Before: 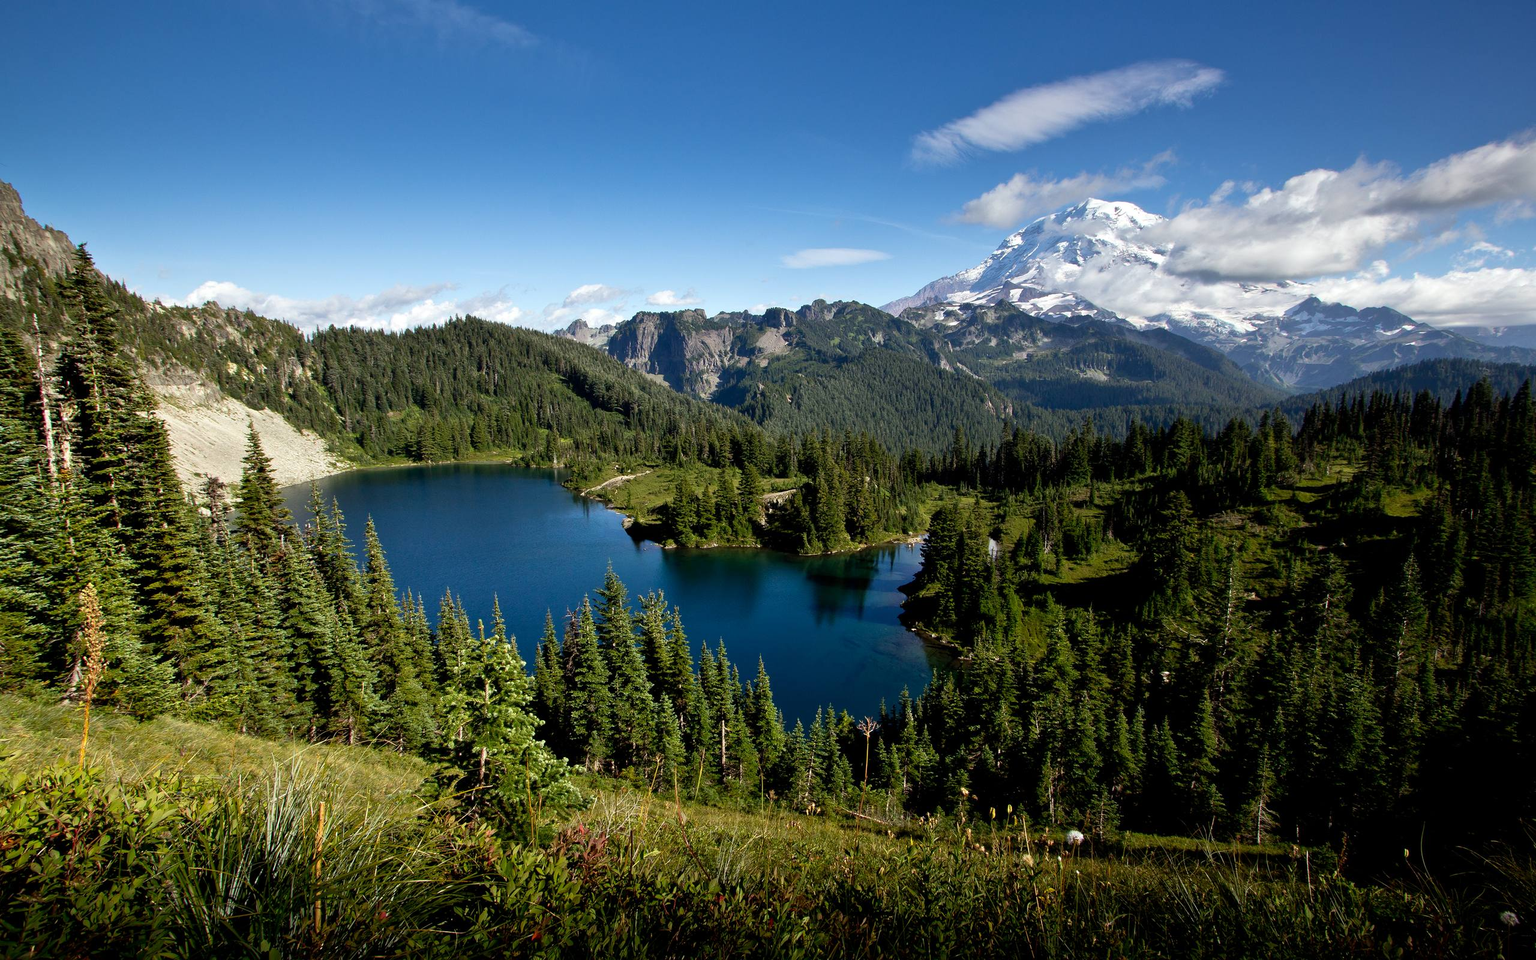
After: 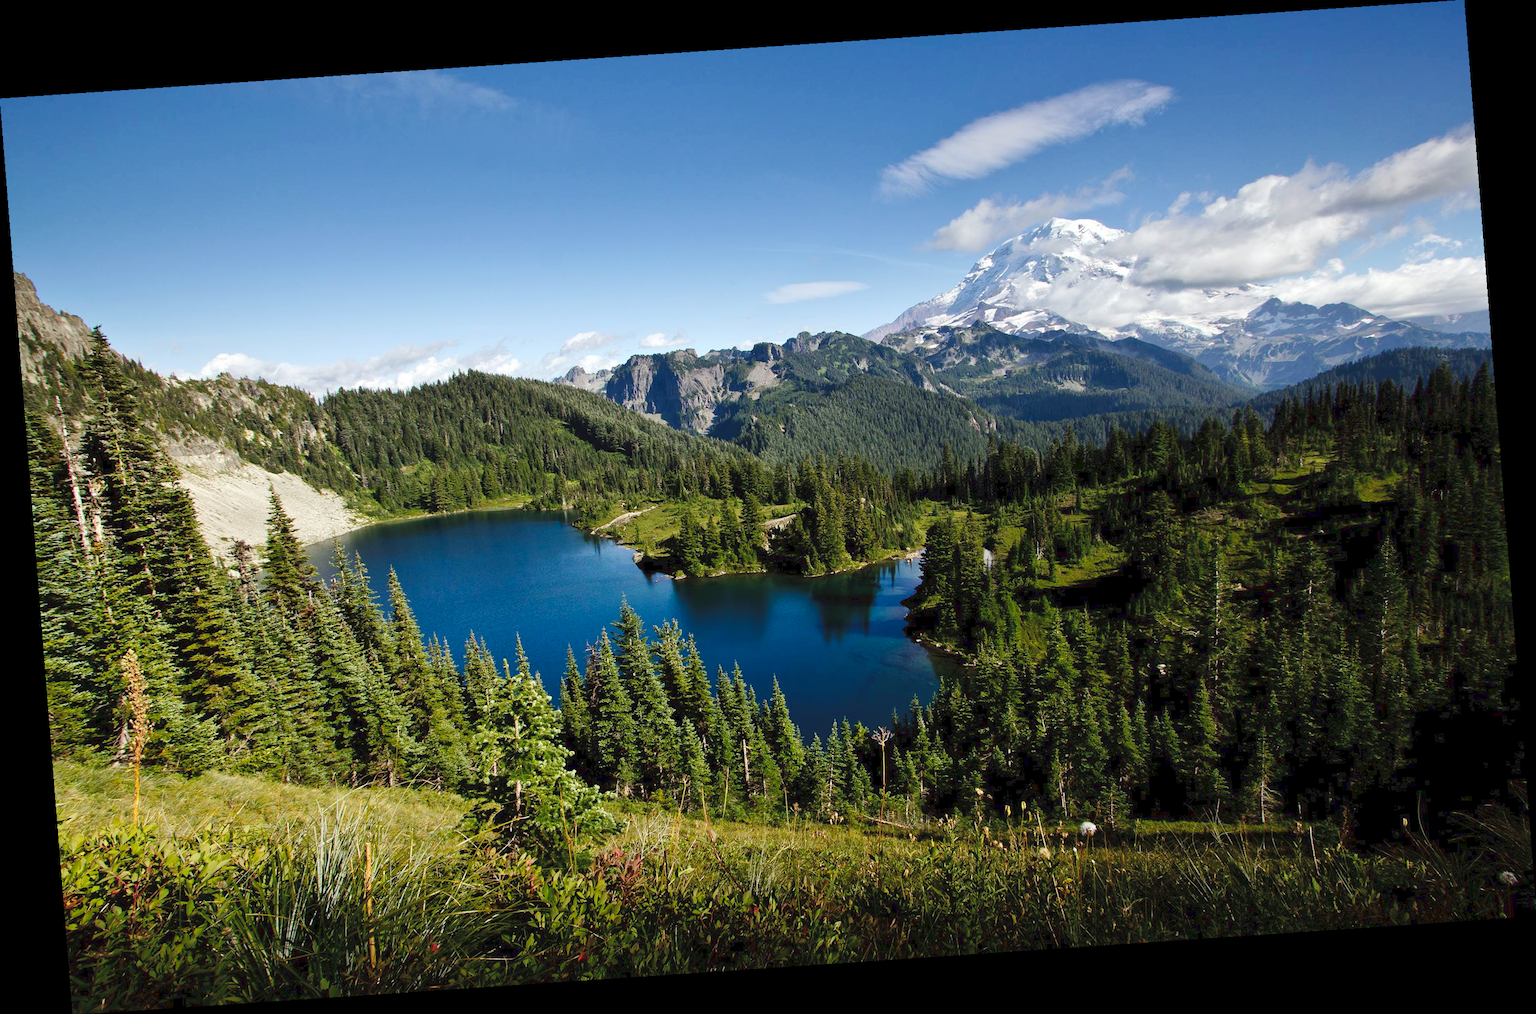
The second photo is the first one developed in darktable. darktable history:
rotate and perspective: rotation -4.2°, shear 0.006, automatic cropping off
tone curve: curves: ch0 [(0, 0) (0.003, 0.06) (0.011, 0.071) (0.025, 0.085) (0.044, 0.104) (0.069, 0.123) (0.1, 0.146) (0.136, 0.167) (0.177, 0.205) (0.224, 0.248) (0.277, 0.309) (0.335, 0.384) (0.399, 0.467) (0.468, 0.553) (0.543, 0.633) (0.623, 0.698) (0.709, 0.769) (0.801, 0.841) (0.898, 0.912) (1, 1)], preserve colors none
